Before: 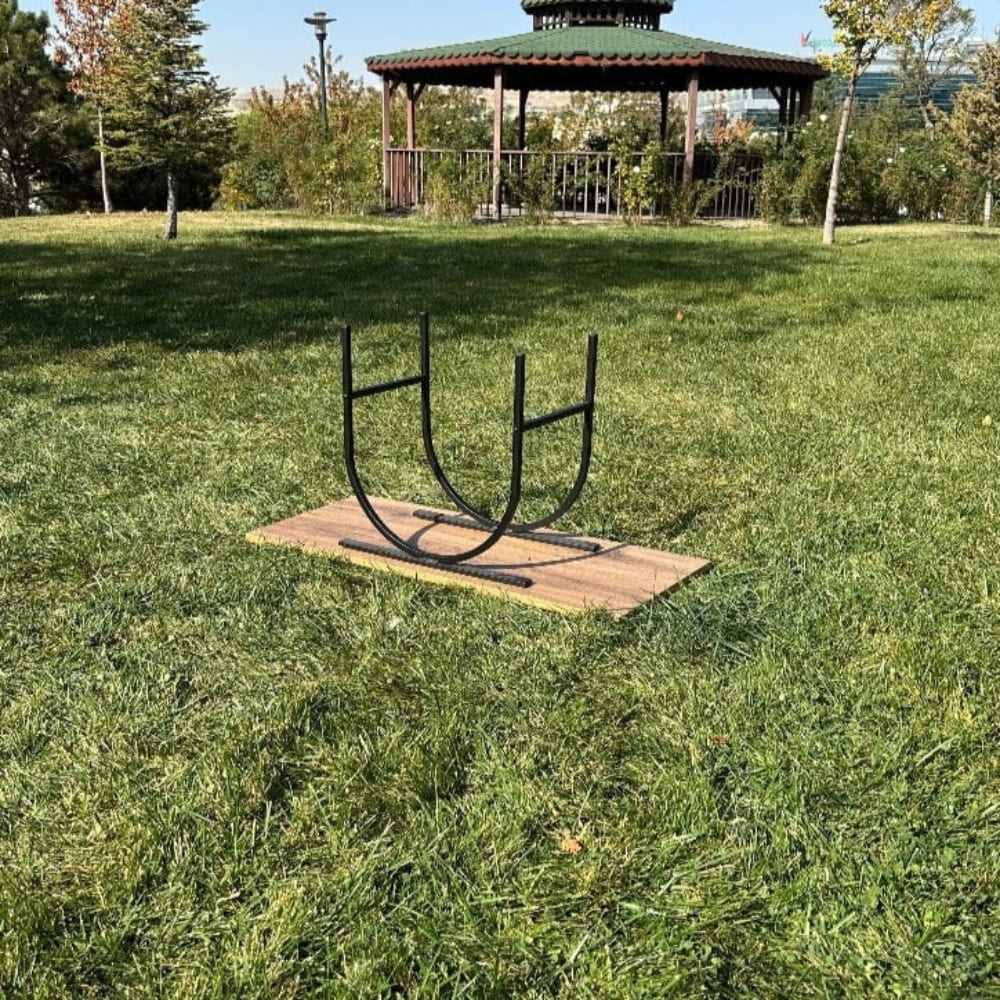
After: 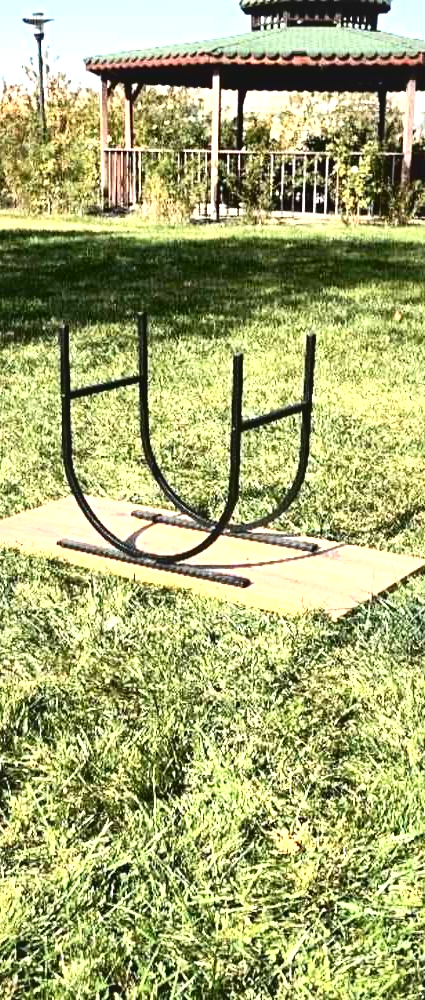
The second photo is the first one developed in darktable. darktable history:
exposure: black level correction 0, exposure 1.018 EV, compensate exposure bias true, compensate highlight preservation false
tone curve: curves: ch0 [(0, 0) (0.003, 0.082) (0.011, 0.082) (0.025, 0.088) (0.044, 0.088) (0.069, 0.093) (0.1, 0.101) (0.136, 0.109) (0.177, 0.129) (0.224, 0.155) (0.277, 0.214) (0.335, 0.289) (0.399, 0.378) (0.468, 0.476) (0.543, 0.589) (0.623, 0.713) (0.709, 0.826) (0.801, 0.908) (0.898, 0.98) (1, 1)], color space Lab, independent channels, preserve colors none
local contrast: mode bilateral grid, contrast 24, coarseness 61, detail 151%, midtone range 0.2
crop: left 28.281%, right 29.208%
